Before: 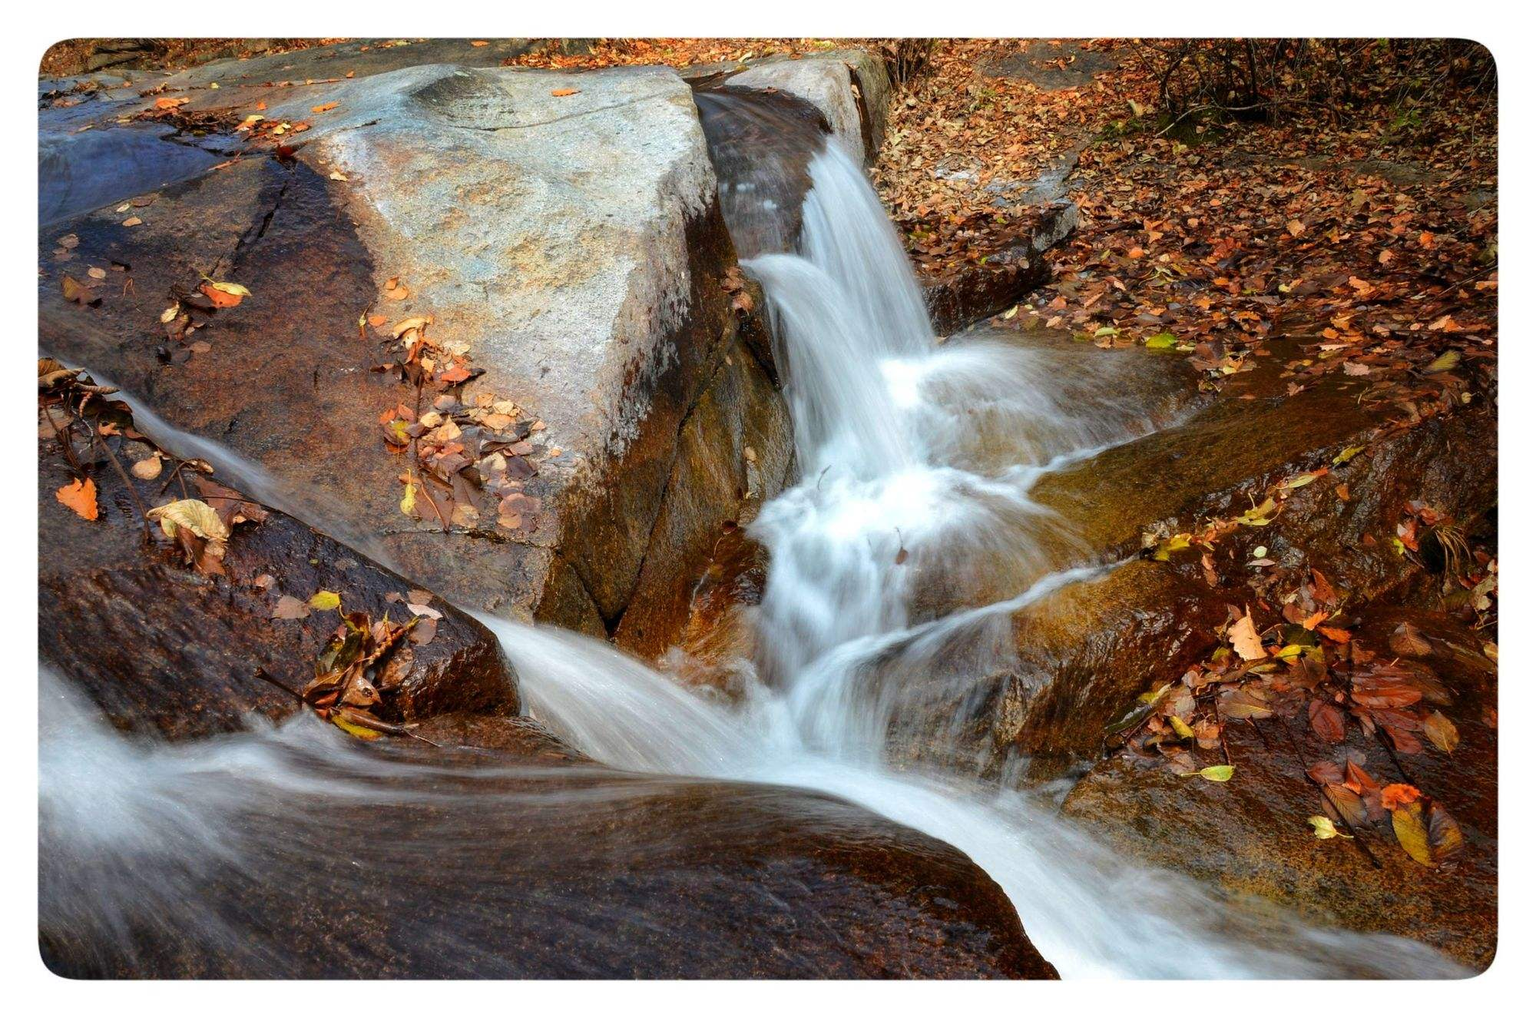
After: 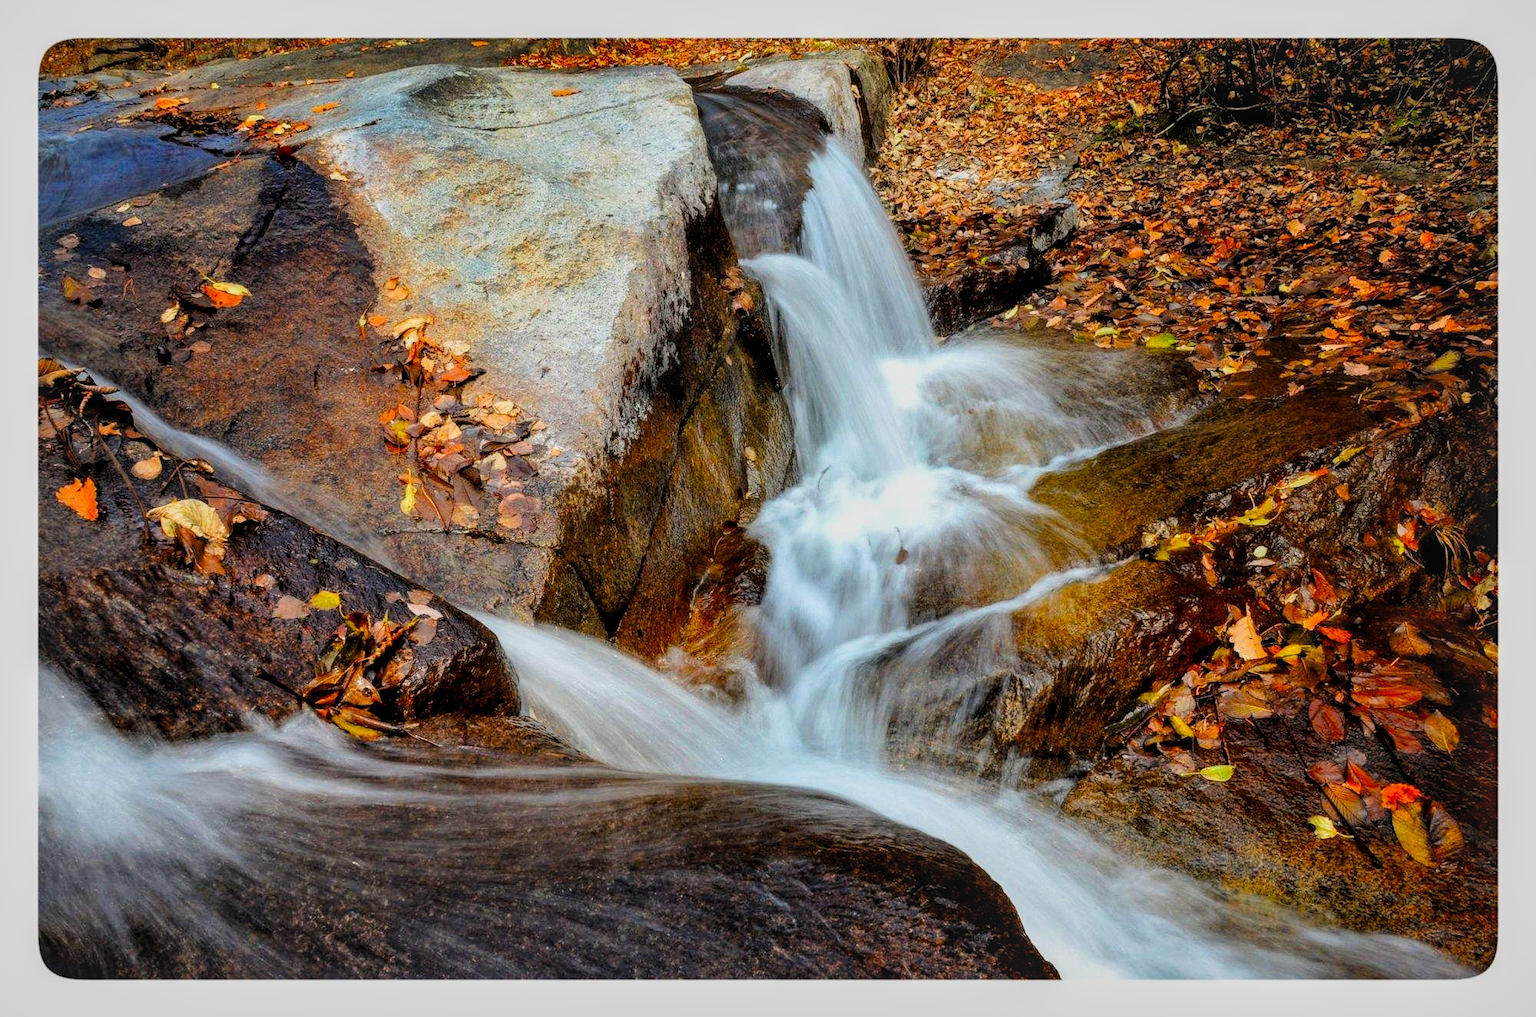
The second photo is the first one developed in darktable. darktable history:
local contrast: on, module defaults
shadows and highlights: shadows 22.7, highlights -48.71, soften with gaussian
filmic rgb: black relative exposure -7.75 EV, white relative exposure 4.4 EV, threshold 3 EV, target black luminance 0%, hardness 3.76, latitude 50.51%, contrast 1.074, highlights saturation mix 10%, shadows ↔ highlights balance -0.22%, color science v4 (2020), enable highlight reconstruction true
exposure: black level correction -0.003, exposure 0.04 EV, compensate highlight preservation false
